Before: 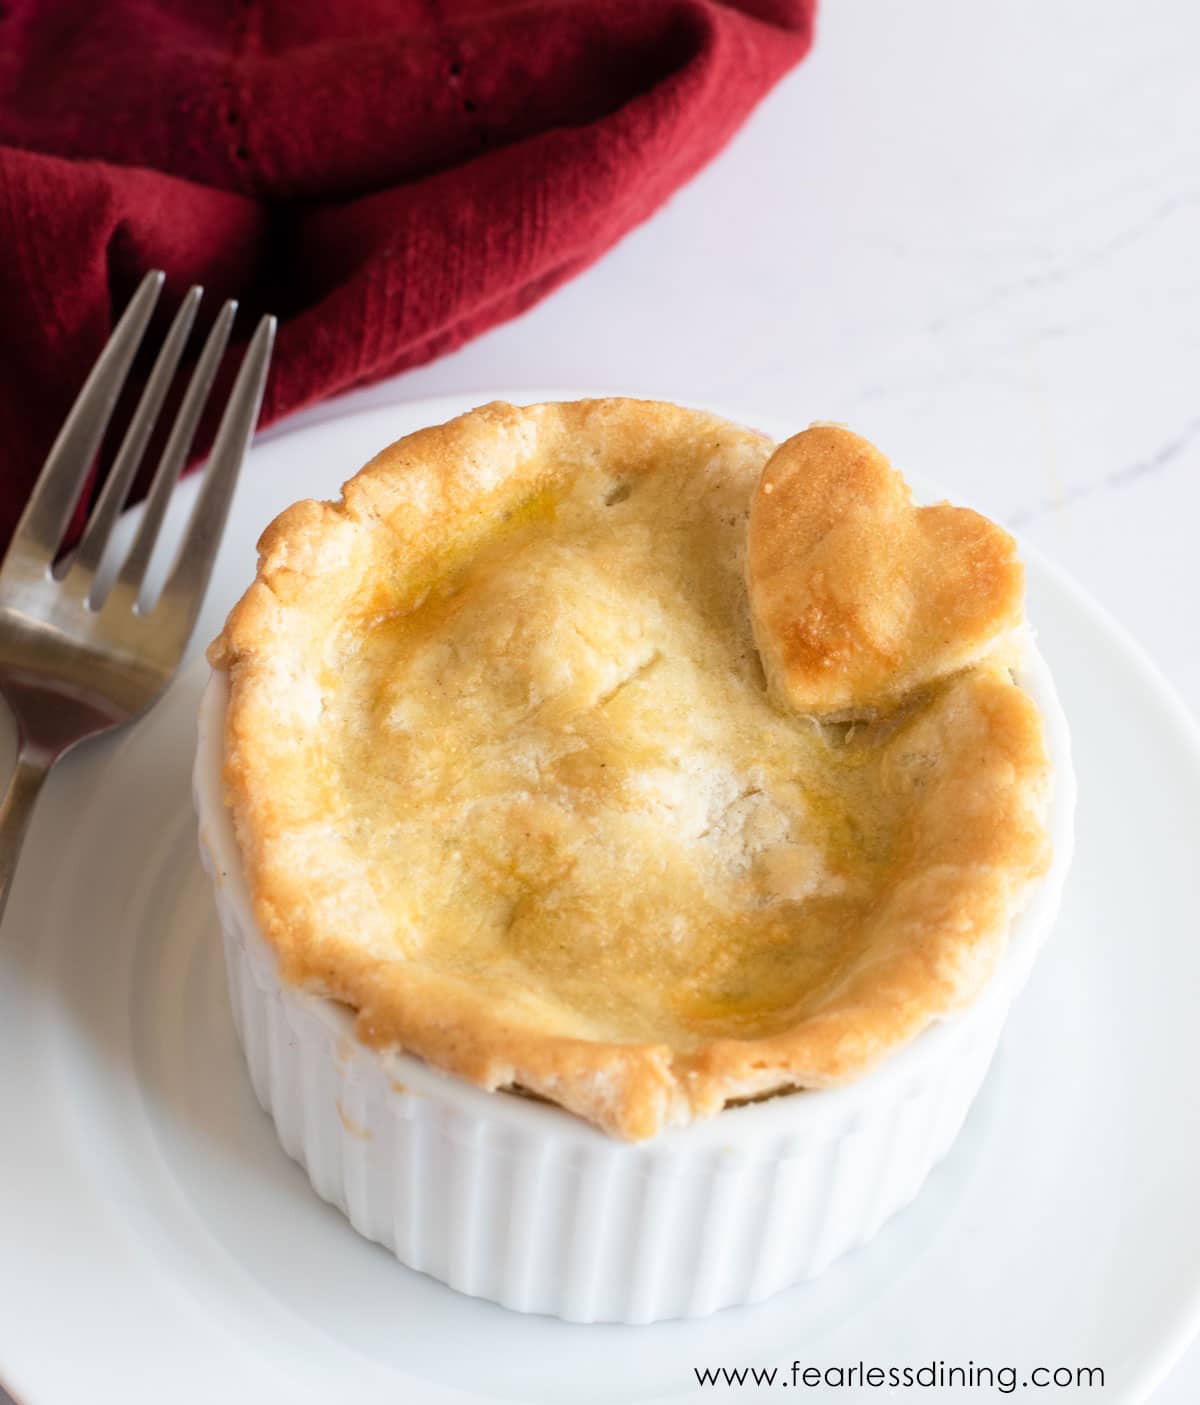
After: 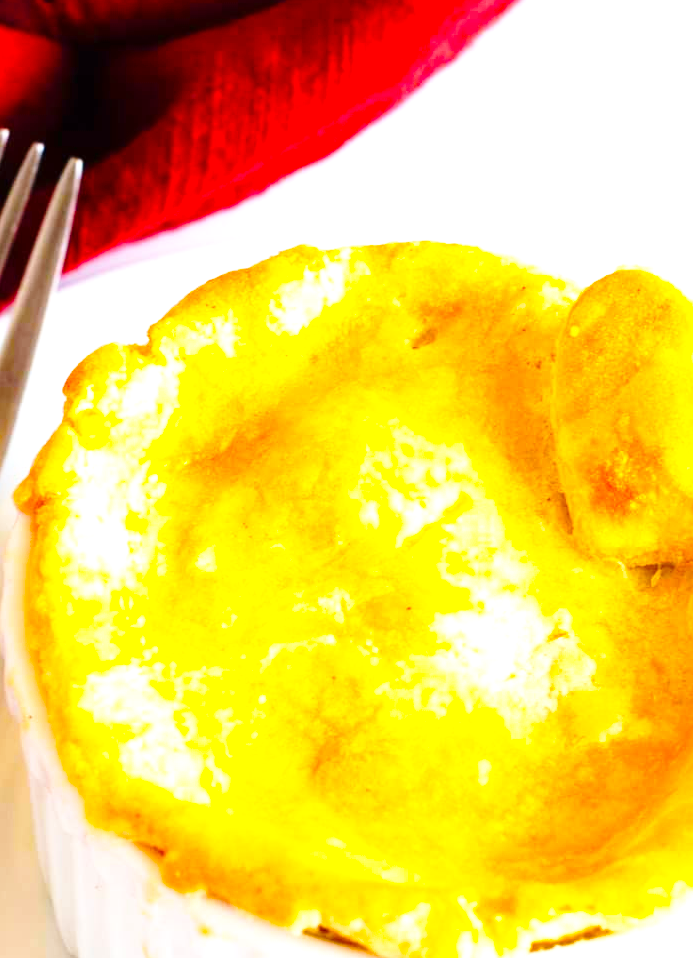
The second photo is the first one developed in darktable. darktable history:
crop: left 16.202%, top 11.208%, right 26.045%, bottom 20.557%
color balance: input saturation 134.34%, contrast -10.04%, contrast fulcrum 19.67%, output saturation 133.51%
tone equalizer: on, module defaults
base curve: curves: ch0 [(0, 0) (0.026, 0.03) (0.109, 0.232) (0.351, 0.748) (0.669, 0.968) (1, 1)], preserve colors none
levels: levels [0, 0.476, 0.951]
